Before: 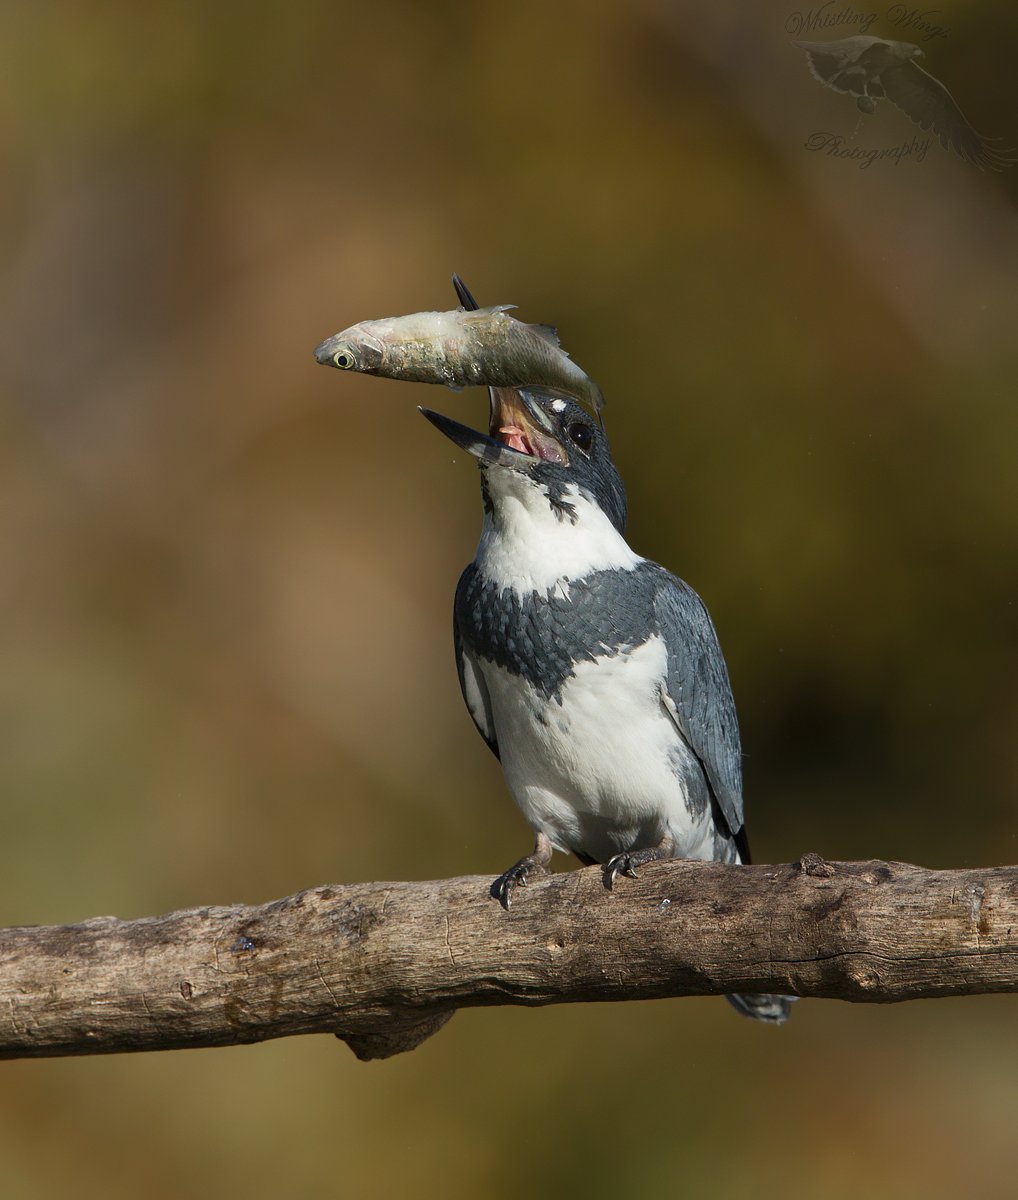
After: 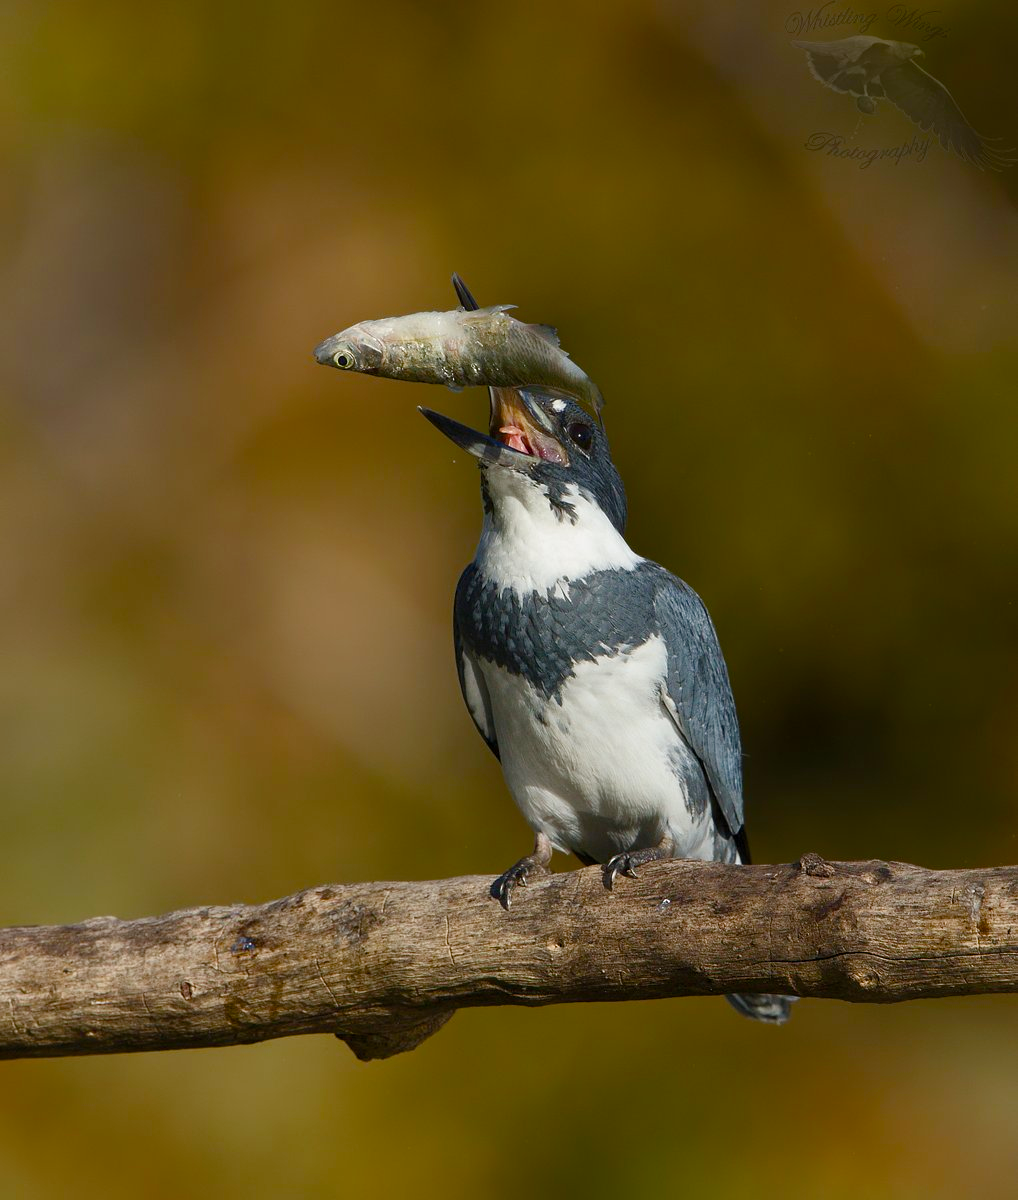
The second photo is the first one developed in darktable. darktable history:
color balance rgb "basic colorfulness: vibrant colors": perceptual saturation grading › global saturation 20%, perceptual saturation grading › highlights -25%, perceptual saturation grading › shadows 50%
